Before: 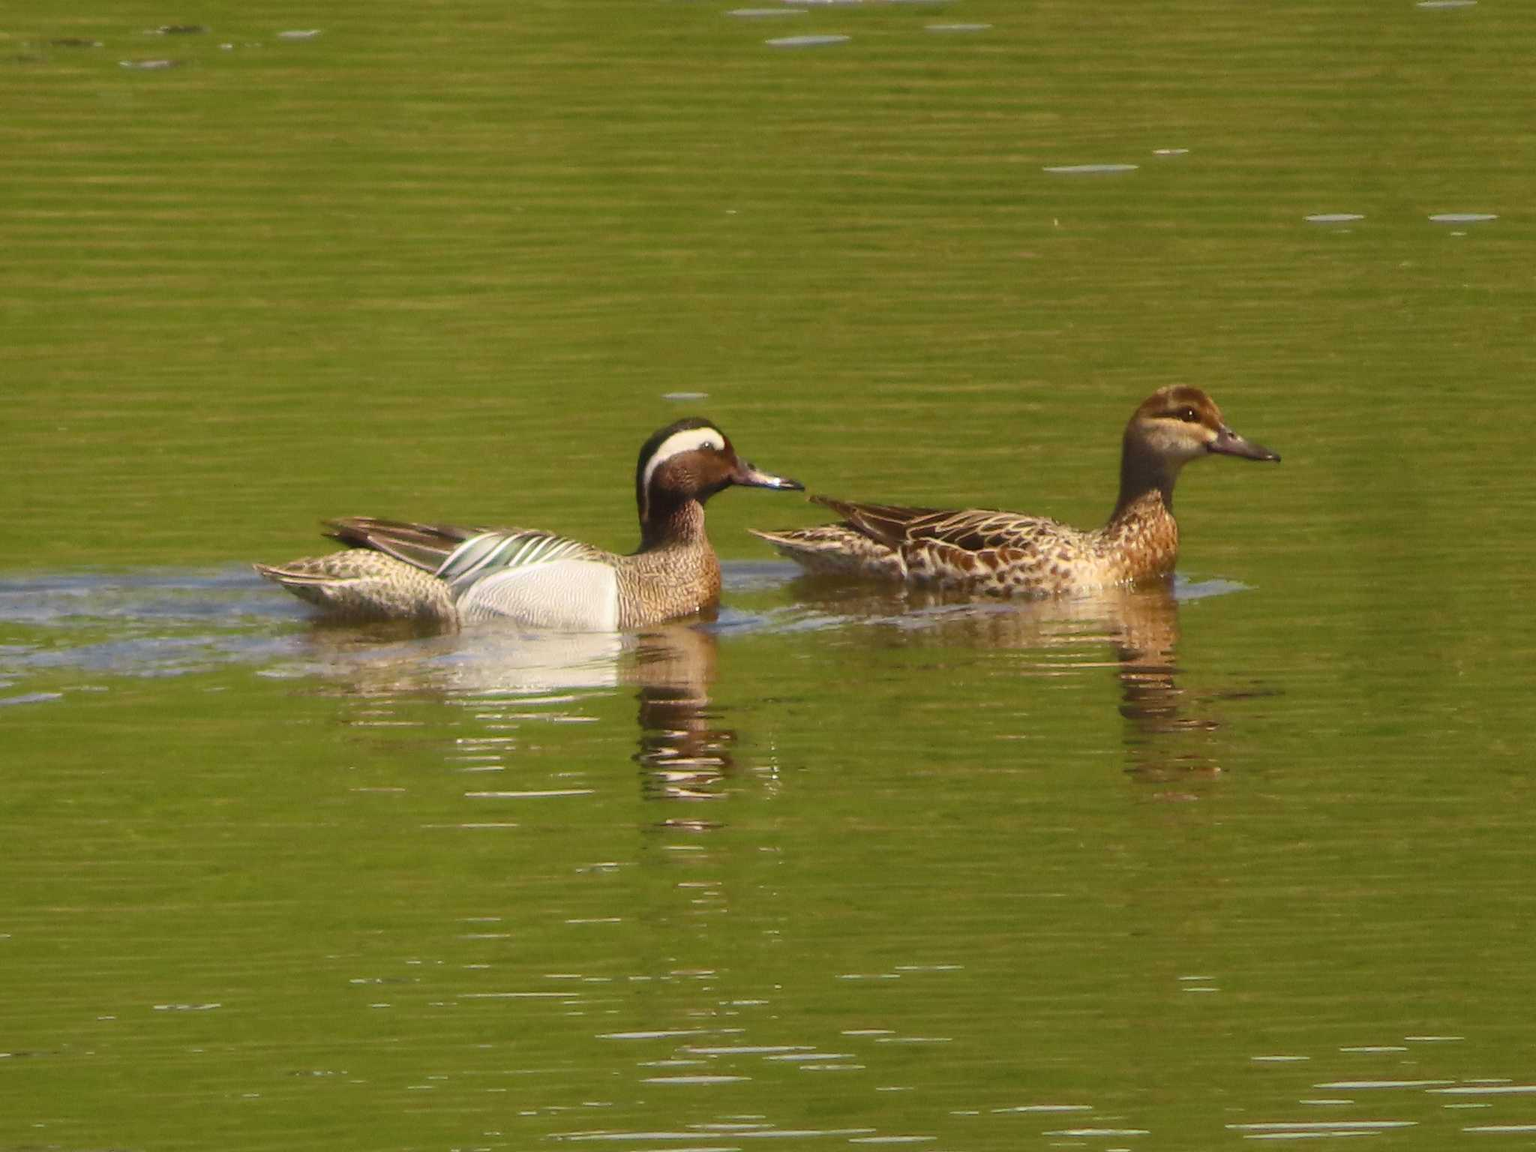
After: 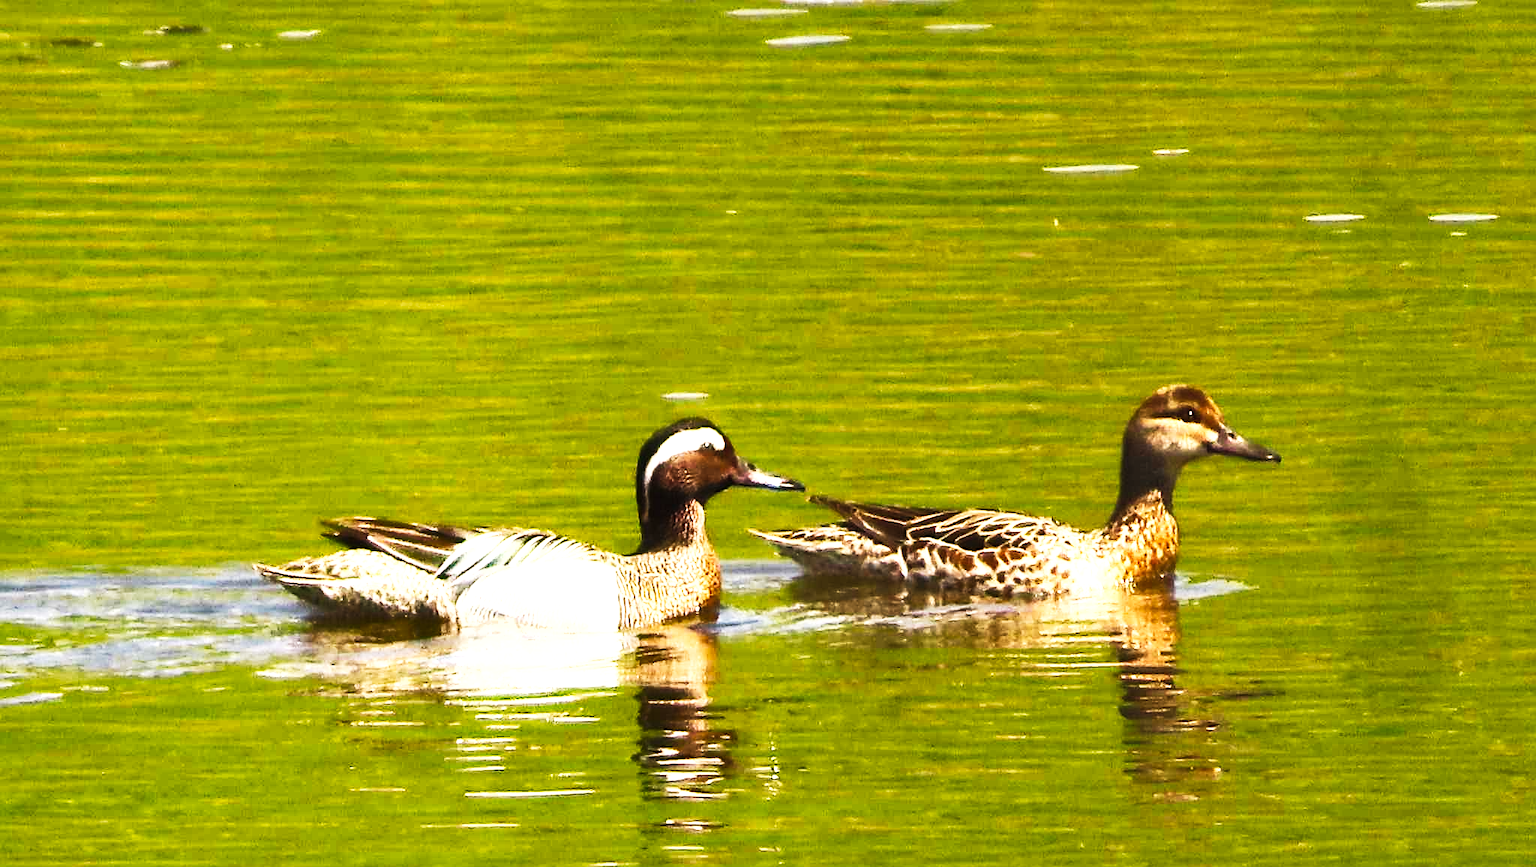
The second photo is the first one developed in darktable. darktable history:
crop: bottom 24.73%
color balance rgb: shadows lift › chroma 1.043%, shadows lift › hue 215.85°, perceptual saturation grading › global saturation 0.75%, perceptual brilliance grading › global brilliance 15.499%, perceptual brilliance grading › shadows -35.413%
sharpen: on, module defaults
exposure: black level correction -0.002, exposure 0.533 EV, compensate exposure bias true, compensate highlight preservation false
tone curve: curves: ch0 [(0, 0) (0.137, 0.063) (0.255, 0.176) (0.502, 0.502) (0.749, 0.839) (1, 1)], preserve colors none
shadows and highlights: soften with gaussian
tone equalizer: -8 EV -0.397 EV, -7 EV -0.427 EV, -6 EV -0.308 EV, -5 EV -0.253 EV, -3 EV 0.196 EV, -2 EV 0.334 EV, -1 EV 0.369 EV, +0 EV 0.425 EV
